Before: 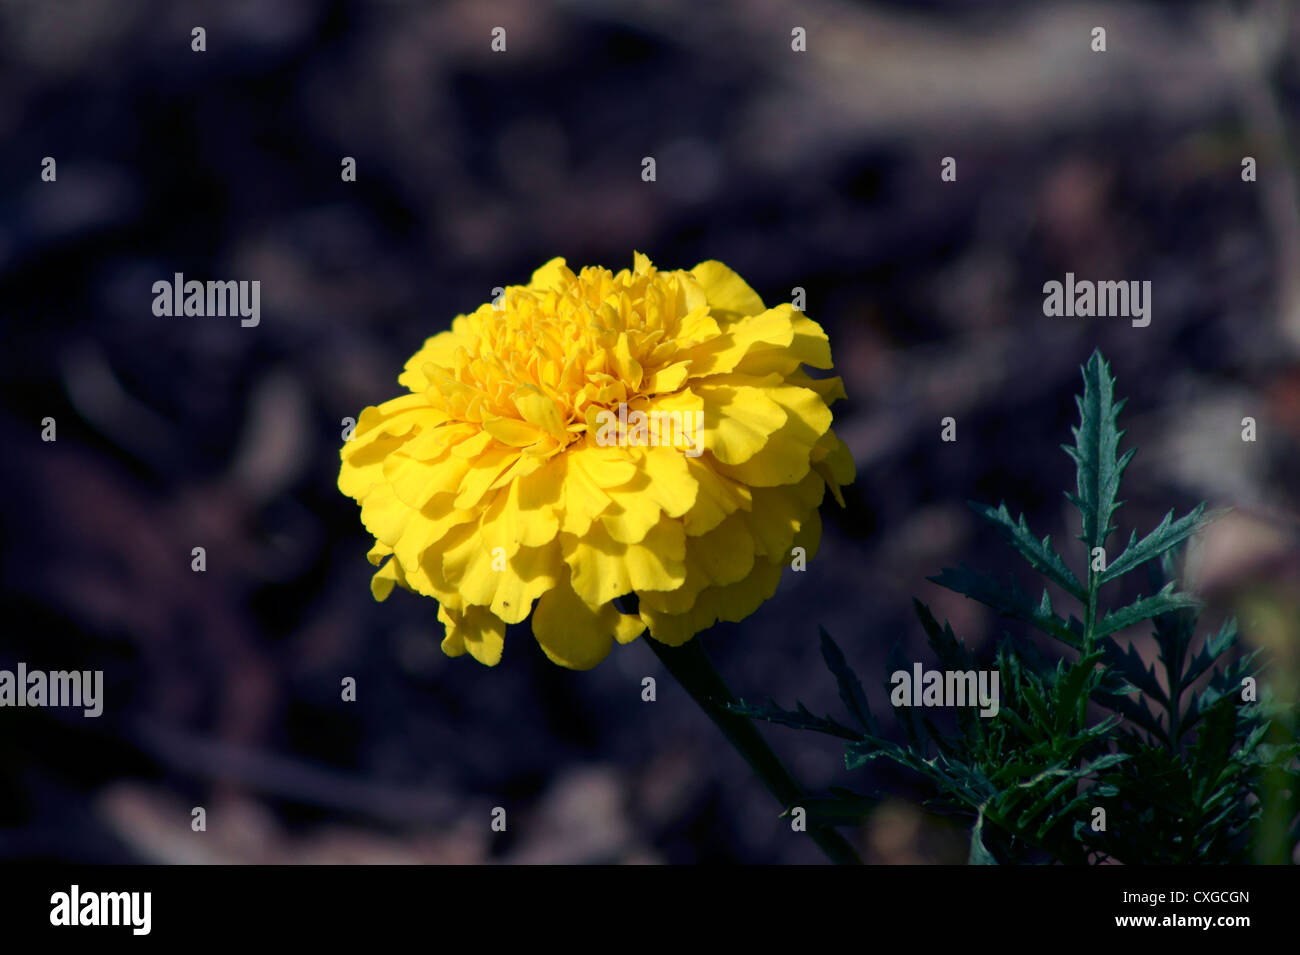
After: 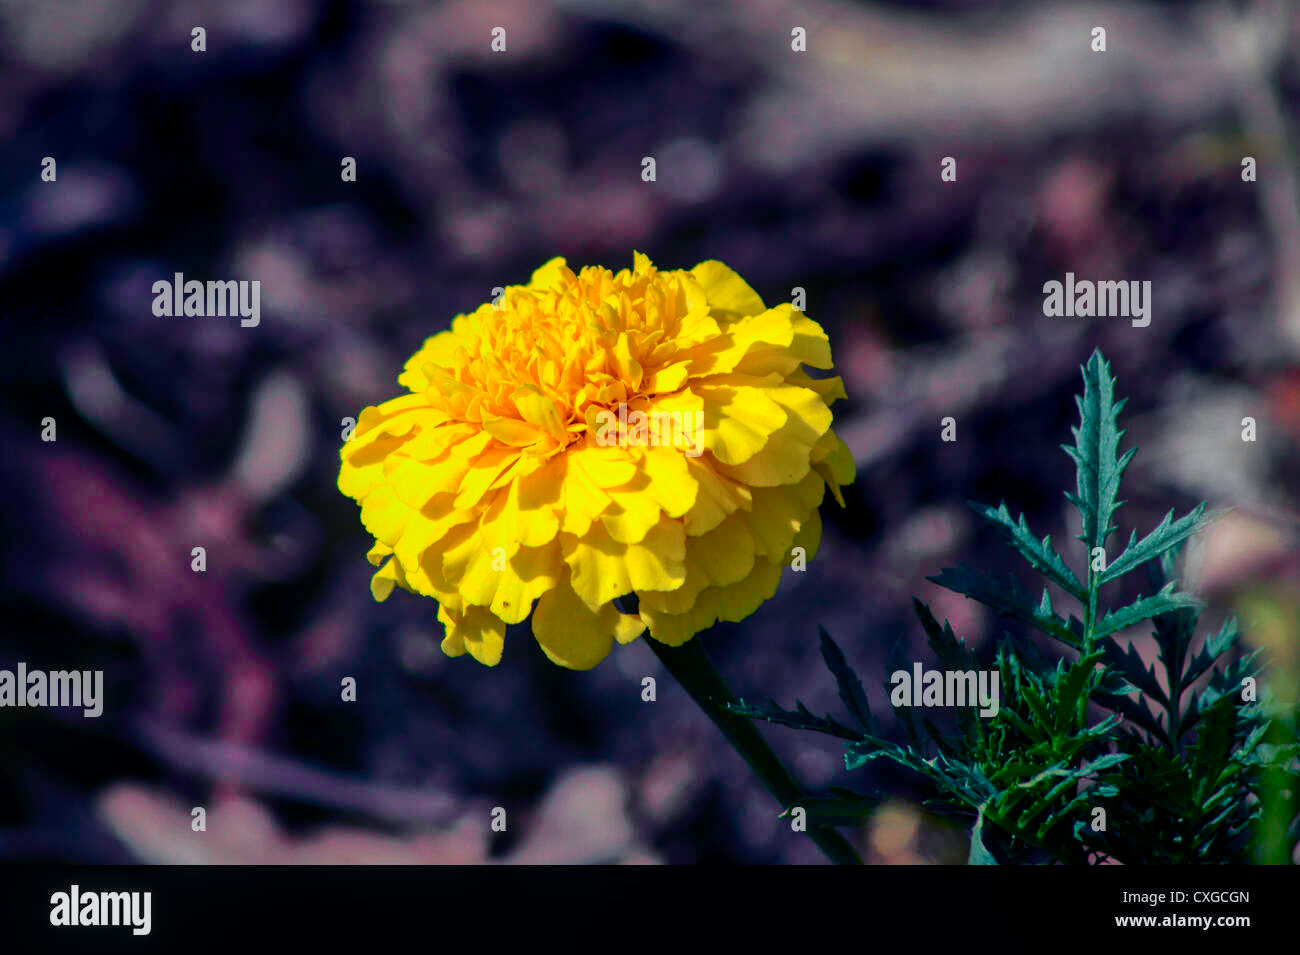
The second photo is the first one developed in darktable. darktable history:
shadows and highlights: on, module defaults
local contrast: on, module defaults
tone curve: curves: ch0 [(0, 0) (0.051, 0.047) (0.102, 0.099) (0.258, 0.29) (0.442, 0.527) (0.695, 0.804) (0.88, 0.952) (1, 1)]; ch1 [(0, 0) (0.339, 0.298) (0.402, 0.363) (0.444, 0.415) (0.485, 0.469) (0.494, 0.493) (0.504, 0.501) (0.525, 0.534) (0.555, 0.593) (0.594, 0.648) (1, 1)]; ch2 [(0, 0) (0.48, 0.48) (0.504, 0.5) (0.535, 0.557) (0.581, 0.623) (0.649, 0.683) (0.824, 0.815) (1, 1)], color space Lab, independent channels, preserve colors none
